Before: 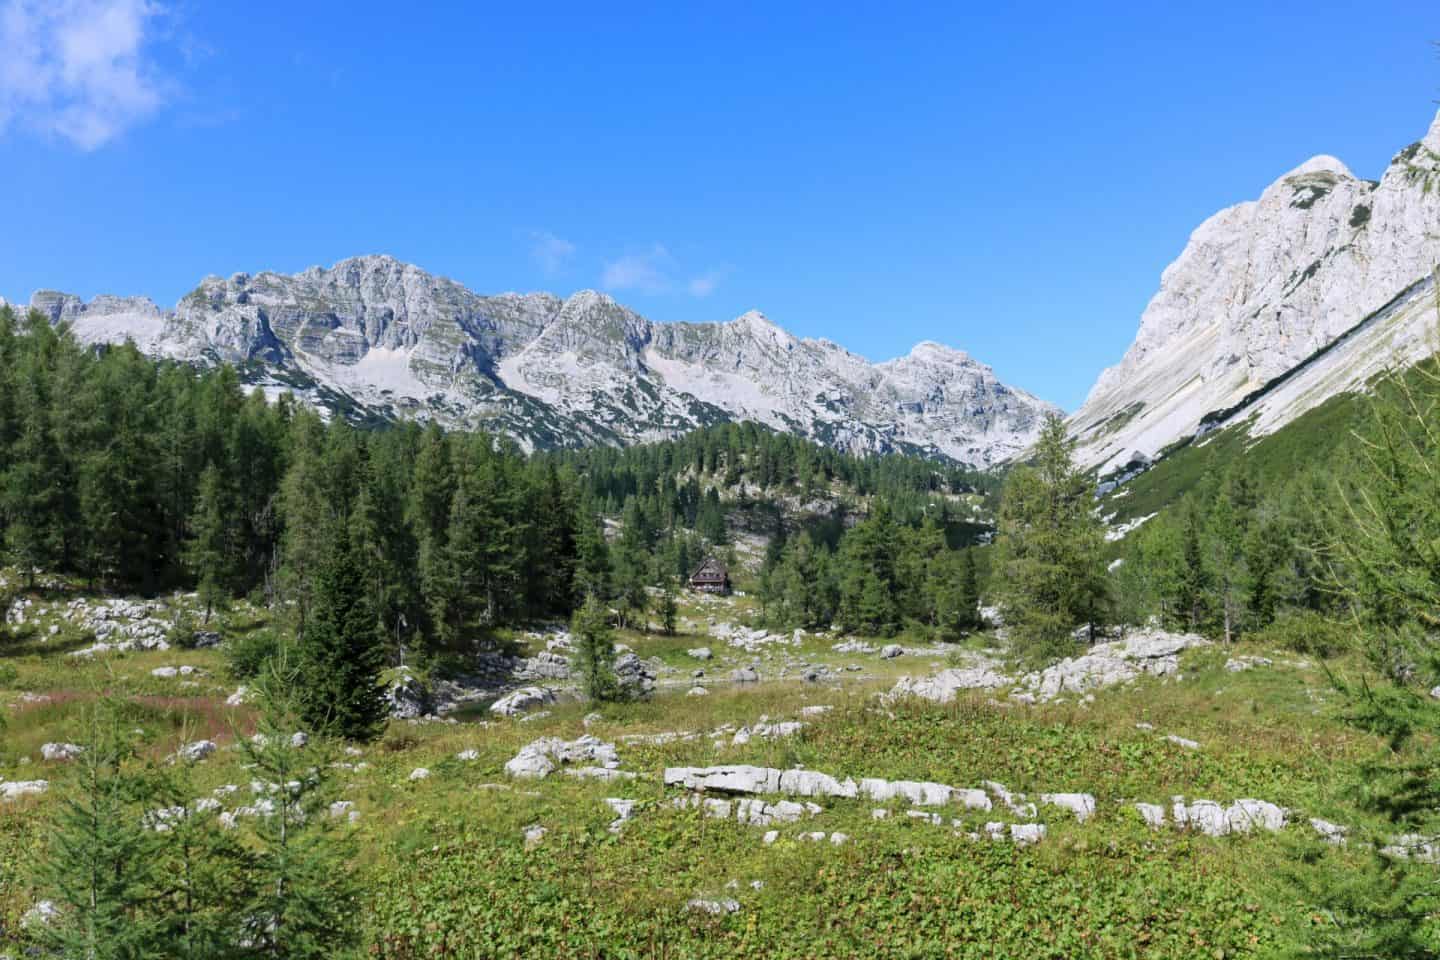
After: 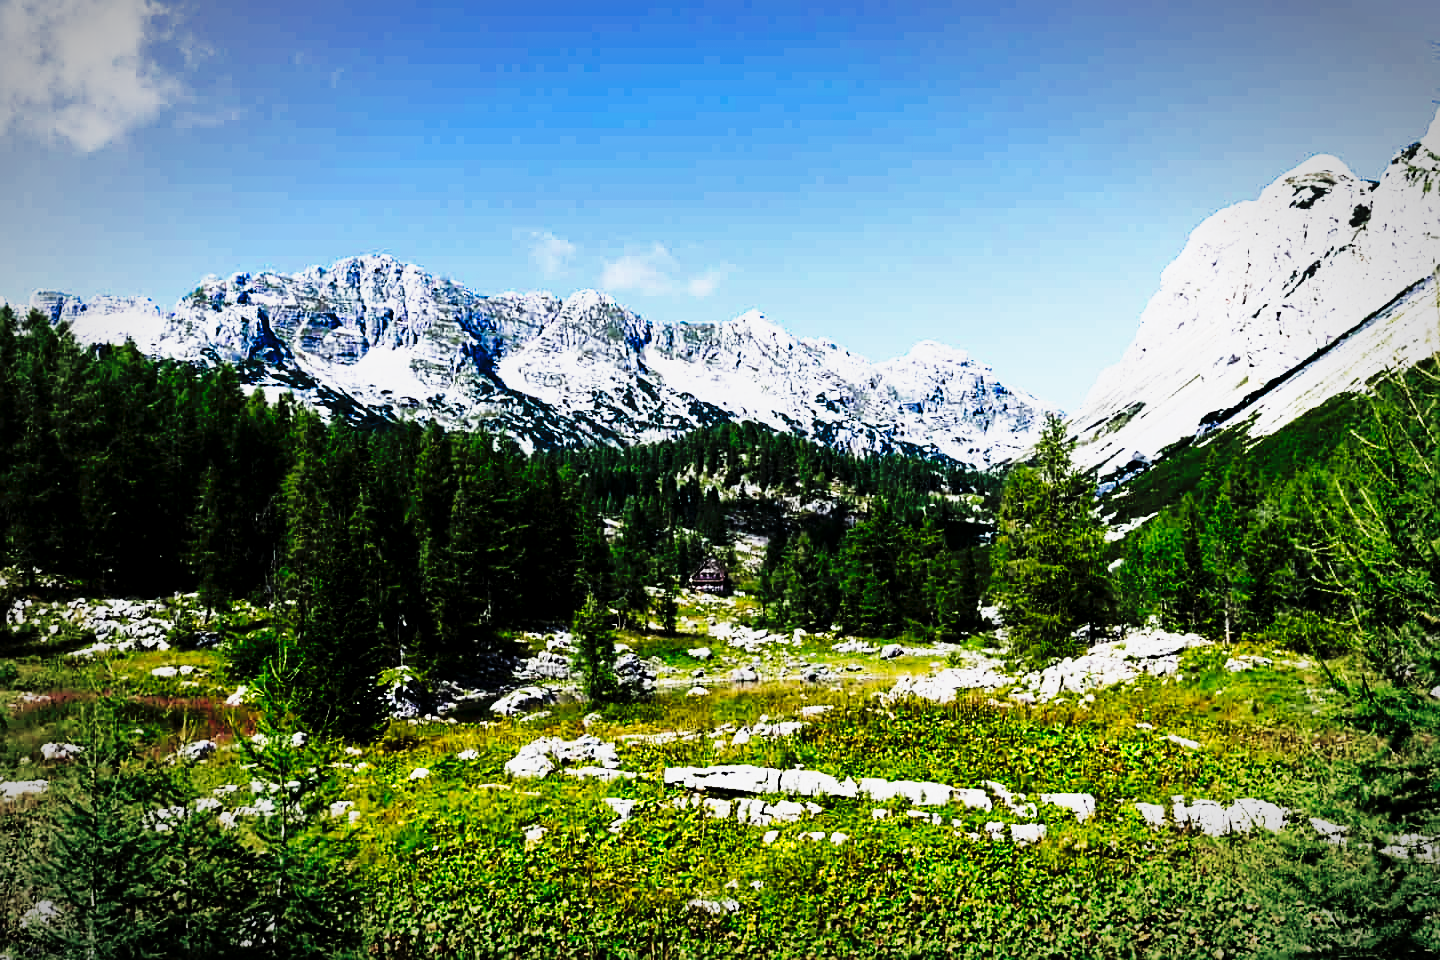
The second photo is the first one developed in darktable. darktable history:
contrast brightness saturation: contrast 0.195, brightness -0.113, saturation 0.207
vignetting: automatic ratio true
tone curve: curves: ch0 [(0, 0) (0.003, 0.001) (0.011, 0.005) (0.025, 0.01) (0.044, 0.016) (0.069, 0.019) (0.1, 0.024) (0.136, 0.03) (0.177, 0.045) (0.224, 0.071) (0.277, 0.122) (0.335, 0.202) (0.399, 0.326) (0.468, 0.471) (0.543, 0.638) (0.623, 0.798) (0.709, 0.913) (0.801, 0.97) (0.898, 0.983) (1, 1)], preserve colors none
shadows and highlights: highlights color adjustment 56.57%
filmic rgb: black relative exposure -5.03 EV, white relative exposure 3.97 EV, hardness 2.89, contrast 1.3, highlights saturation mix -29.83%
sharpen: on, module defaults
